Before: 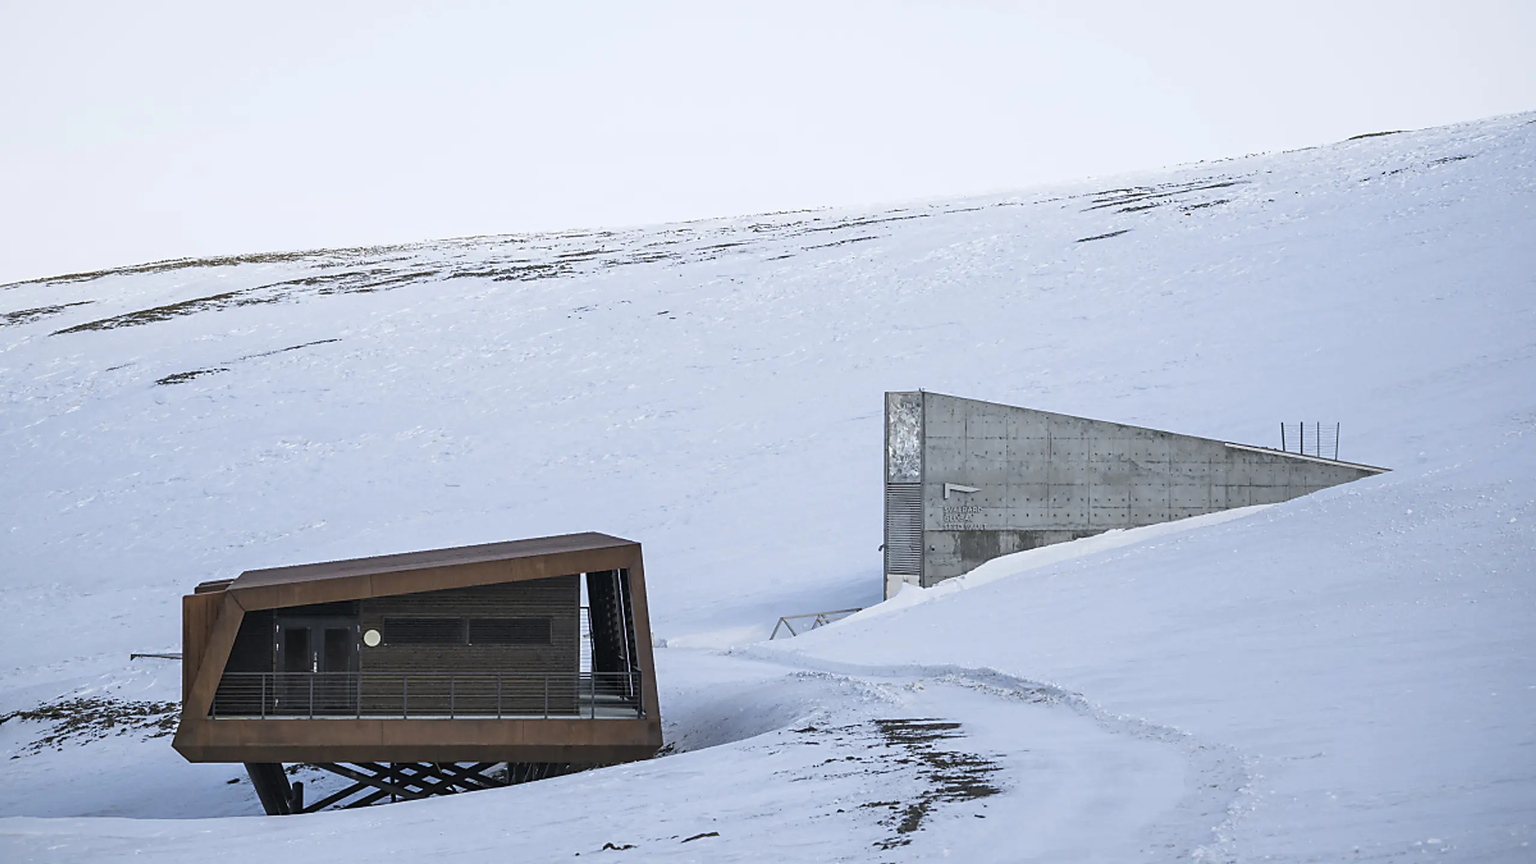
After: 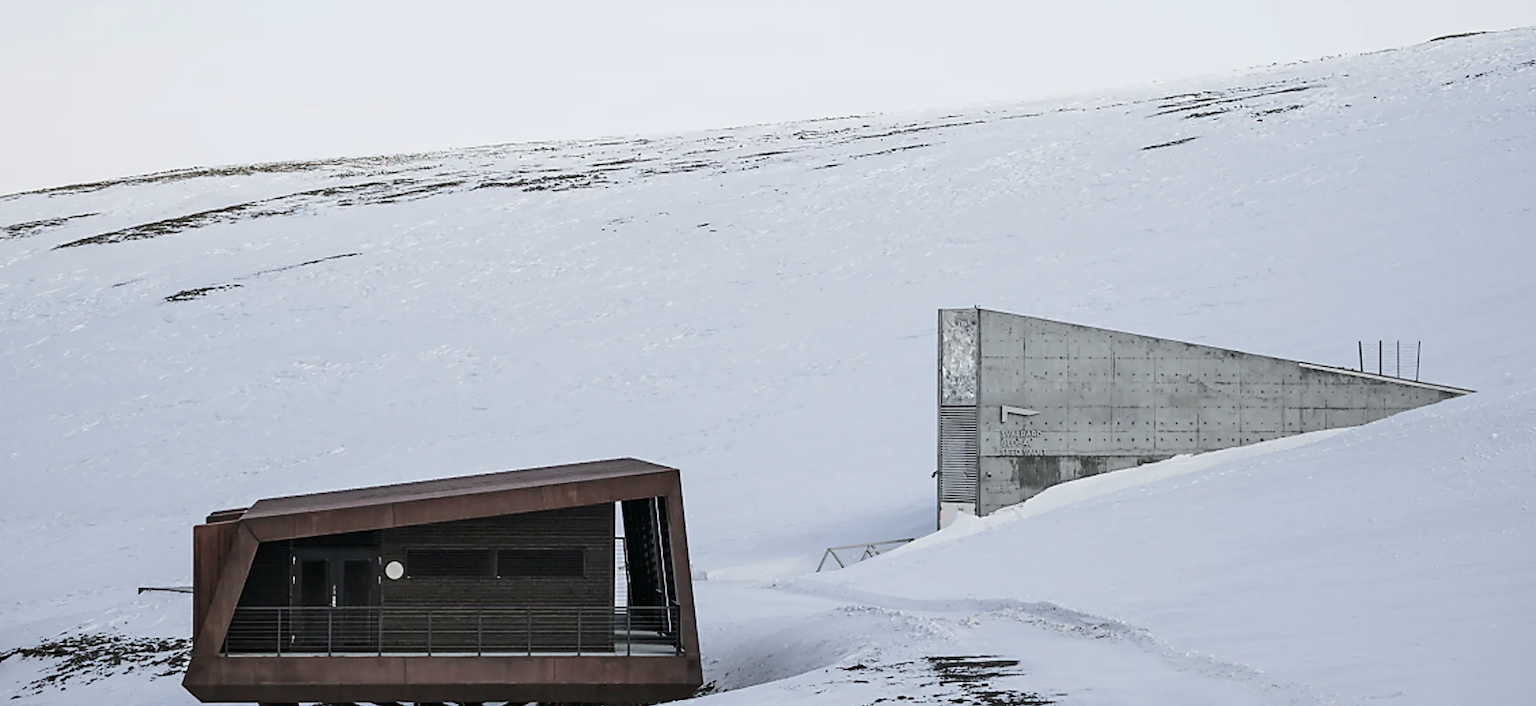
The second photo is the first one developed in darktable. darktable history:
crop and rotate: angle 0.03°, top 11.643%, right 5.651%, bottom 11.189%
tone curve: curves: ch0 [(0, 0) (0.058, 0.022) (0.265, 0.208) (0.41, 0.417) (0.485, 0.524) (0.638, 0.673) (0.845, 0.828) (0.994, 0.964)]; ch1 [(0, 0) (0.136, 0.146) (0.317, 0.34) (0.382, 0.408) (0.469, 0.482) (0.498, 0.497) (0.557, 0.573) (0.644, 0.643) (0.725, 0.765) (1, 1)]; ch2 [(0, 0) (0.352, 0.403) (0.45, 0.469) (0.502, 0.504) (0.54, 0.524) (0.592, 0.566) (0.638, 0.599) (1, 1)], color space Lab, independent channels, preserve colors none
